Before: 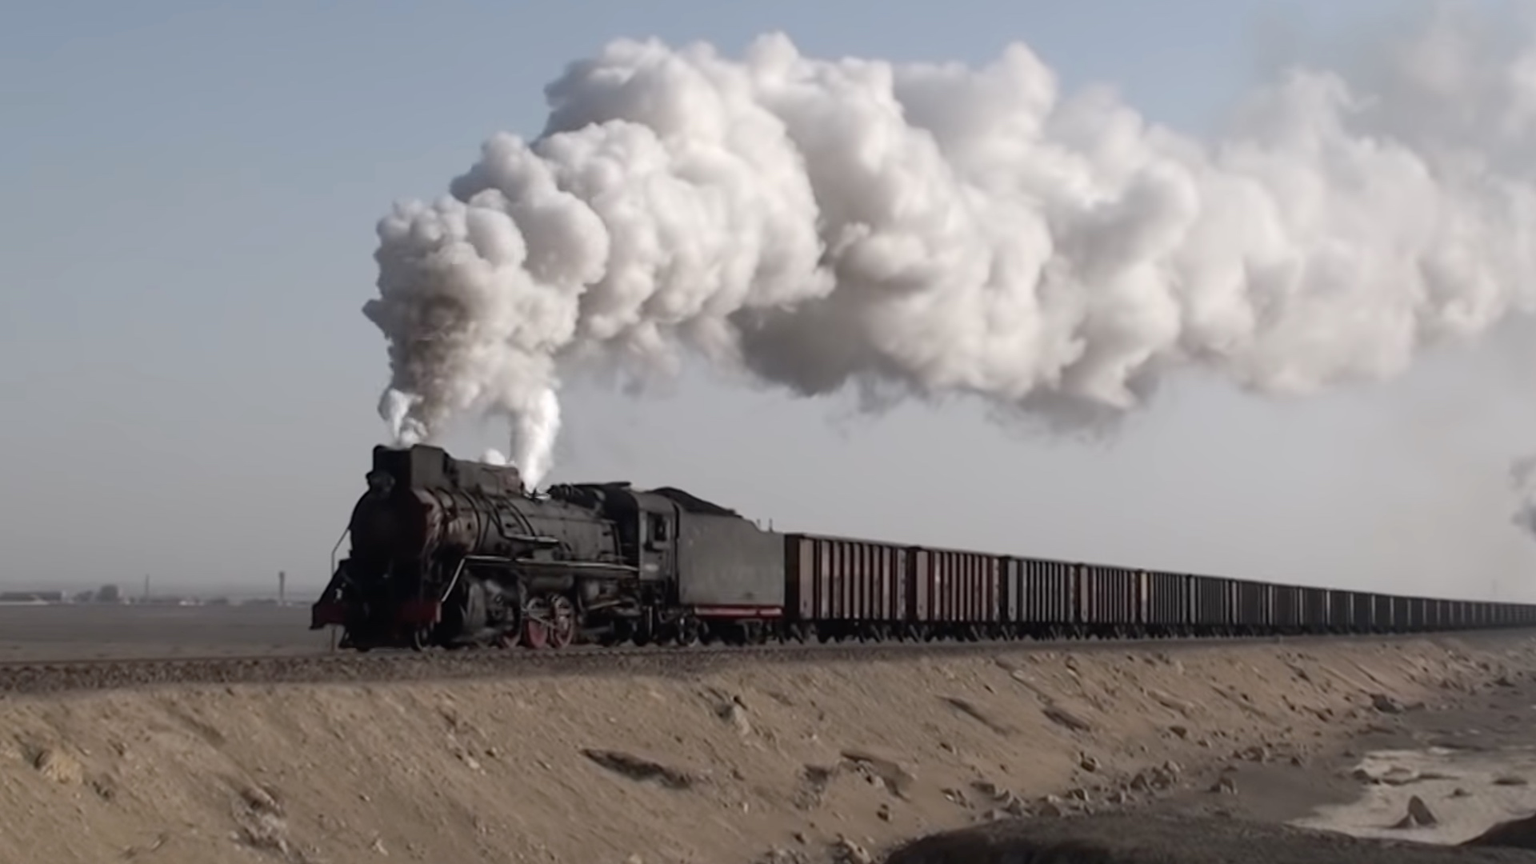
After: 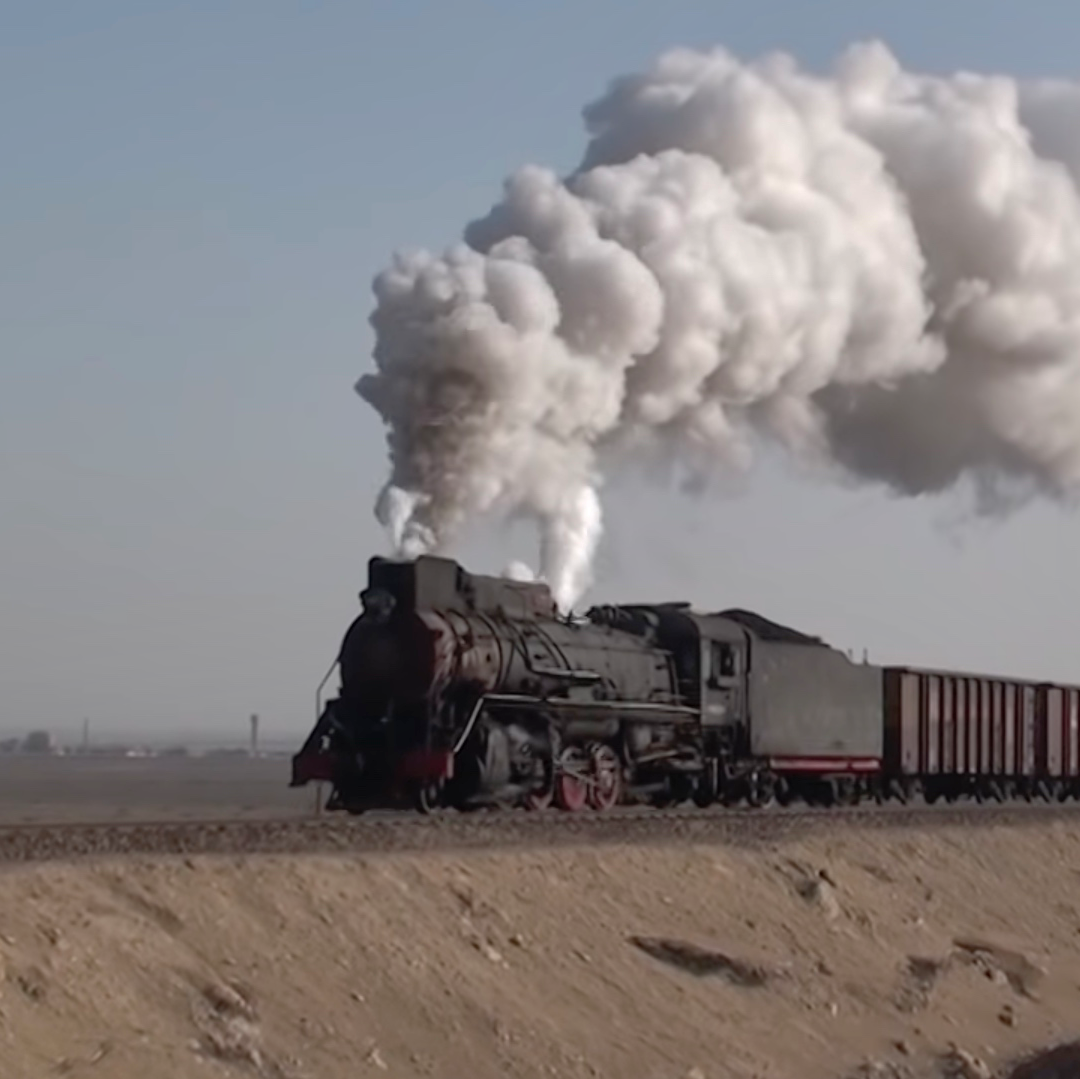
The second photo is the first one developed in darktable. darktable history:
shadows and highlights: on, module defaults
crop: left 5.114%, right 38.589%
